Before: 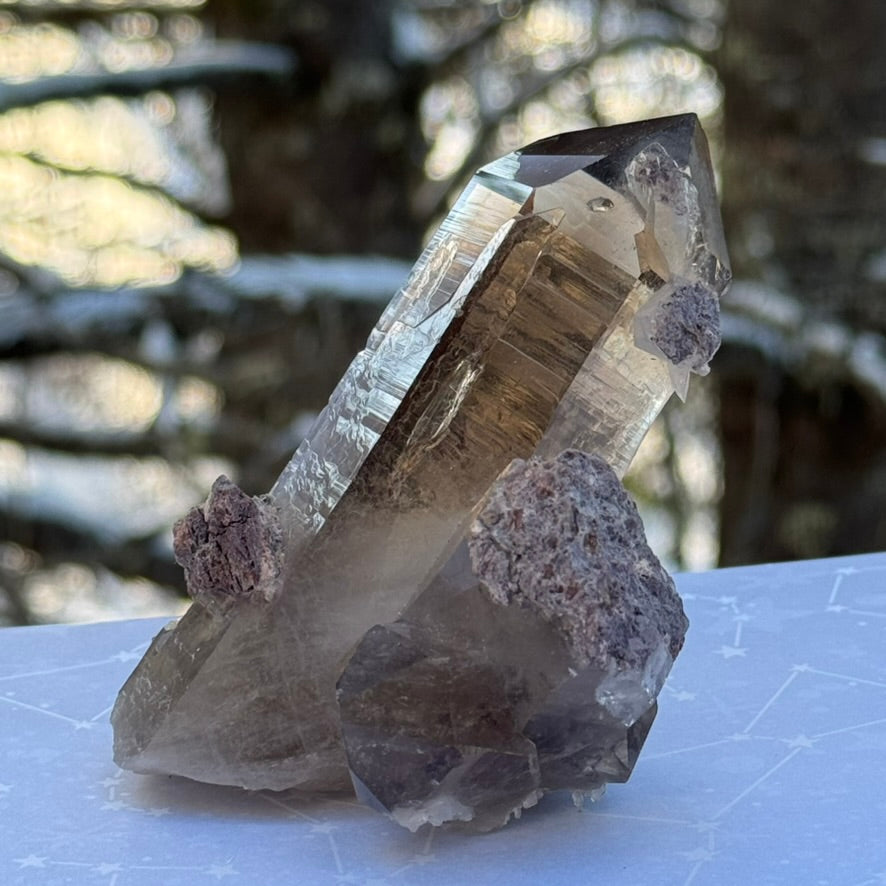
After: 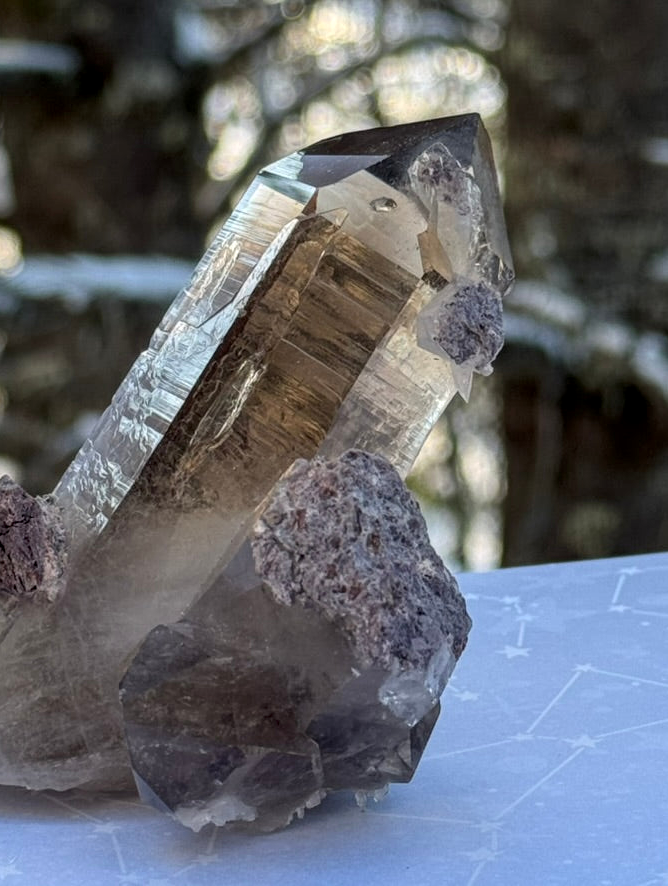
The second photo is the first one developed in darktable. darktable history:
crop and rotate: left 24.6%
shadows and highlights: radius 331.84, shadows 53.55, highlights -100, compress 94.63%, highlights color adjustment 73.23%, soften with gaussian
local contrast: on, module defaults
